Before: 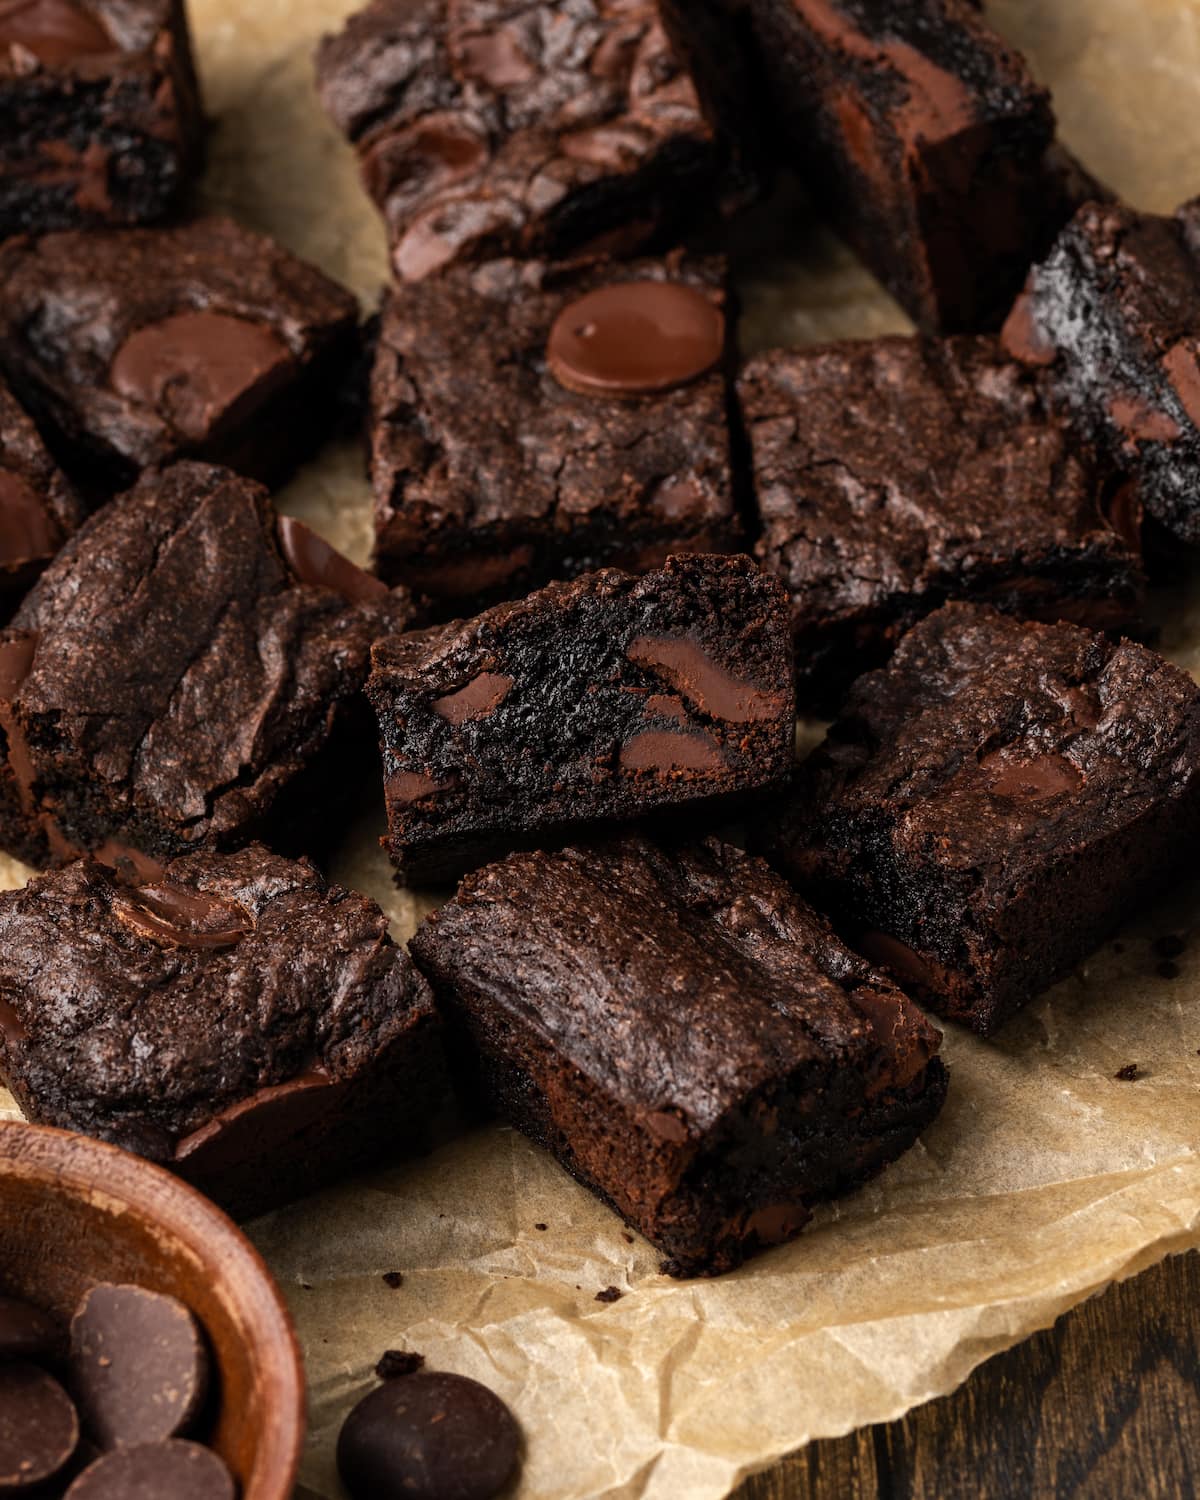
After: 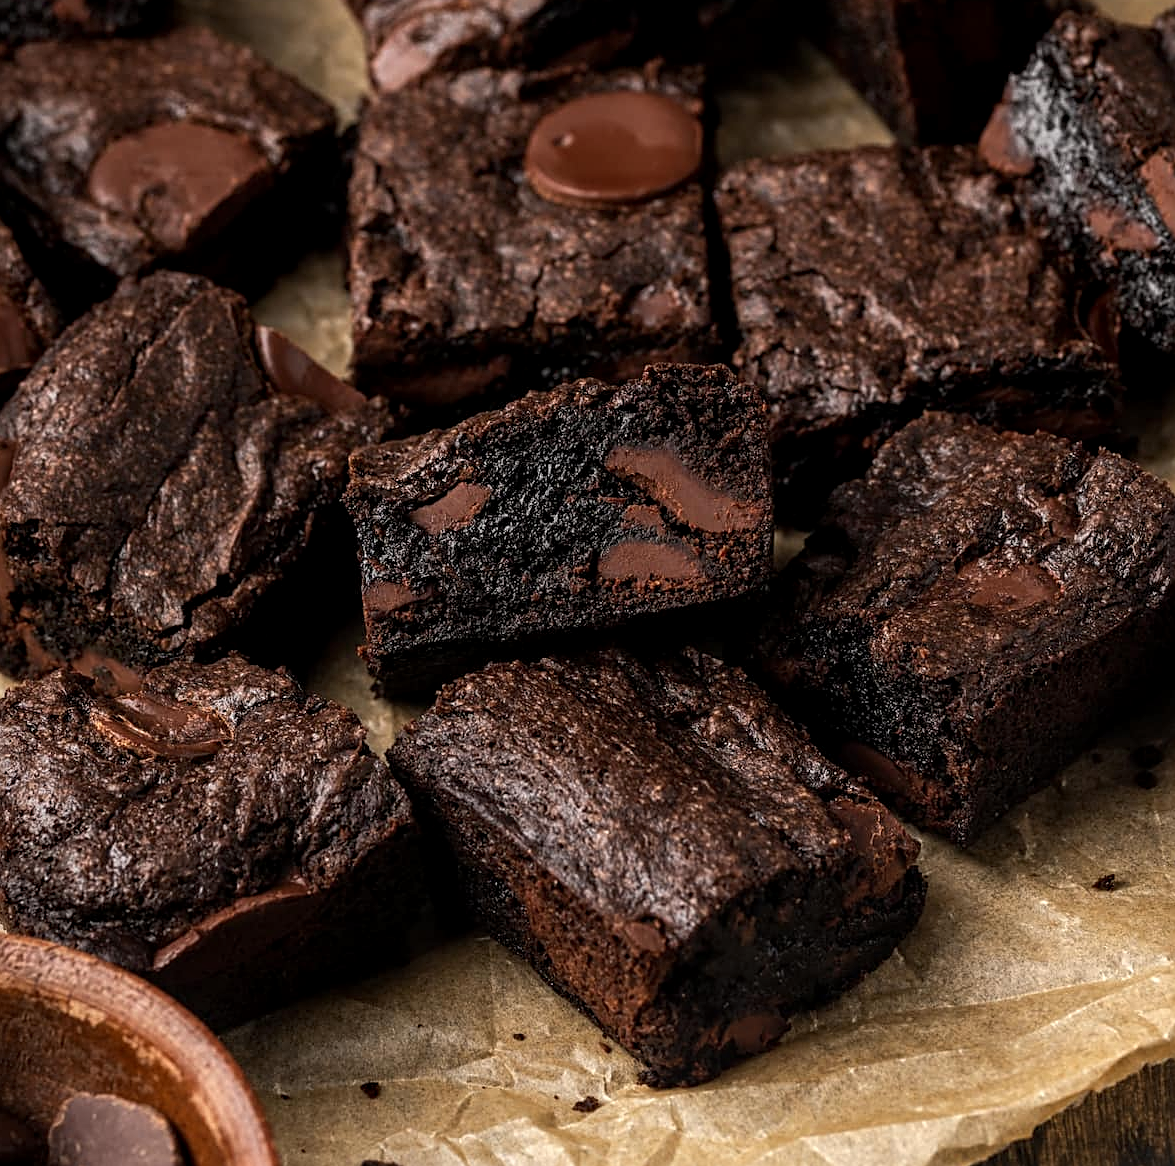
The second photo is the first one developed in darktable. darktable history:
sharpen: amount 0.492
local contrast: on, module defaults
crop and rotate: left 1.847%, top 12.751%, right 0.165%, bottom 9.491%
